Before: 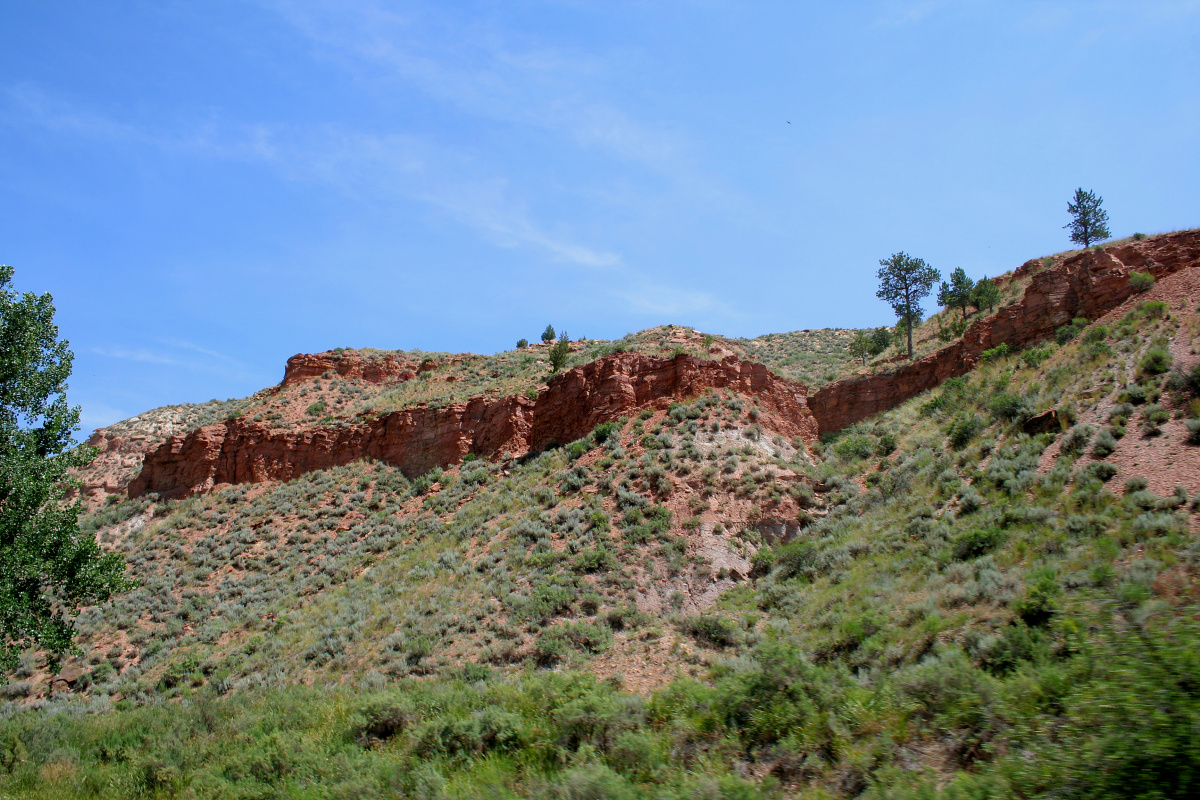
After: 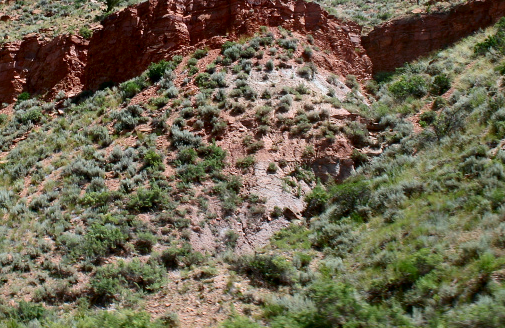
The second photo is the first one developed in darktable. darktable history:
contrast brightness saturation: contrast 0.28
crop: left 37.221%, top 45.169%, right 20.63%, bottom 13.777%
shadows and highlights: shadows 37.27, highlights -28.18, soften with gaussian
white balance: red 0.98, blue 1.034
